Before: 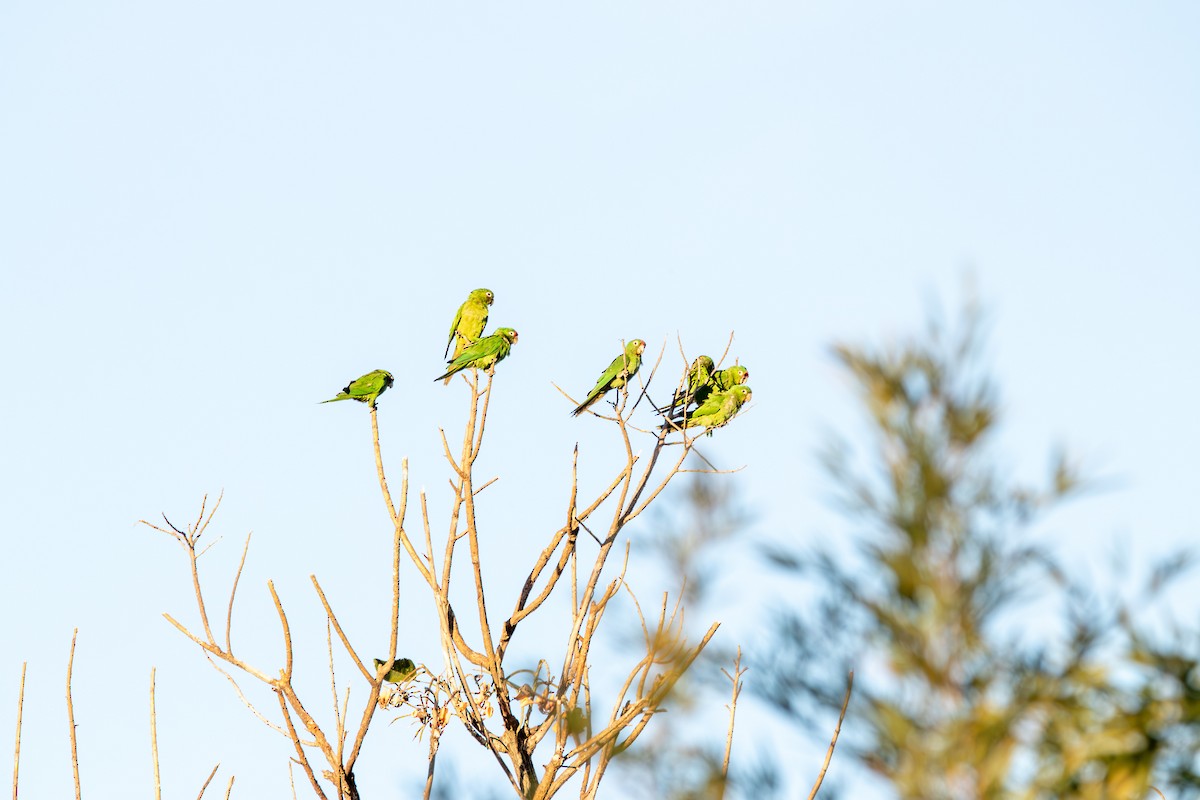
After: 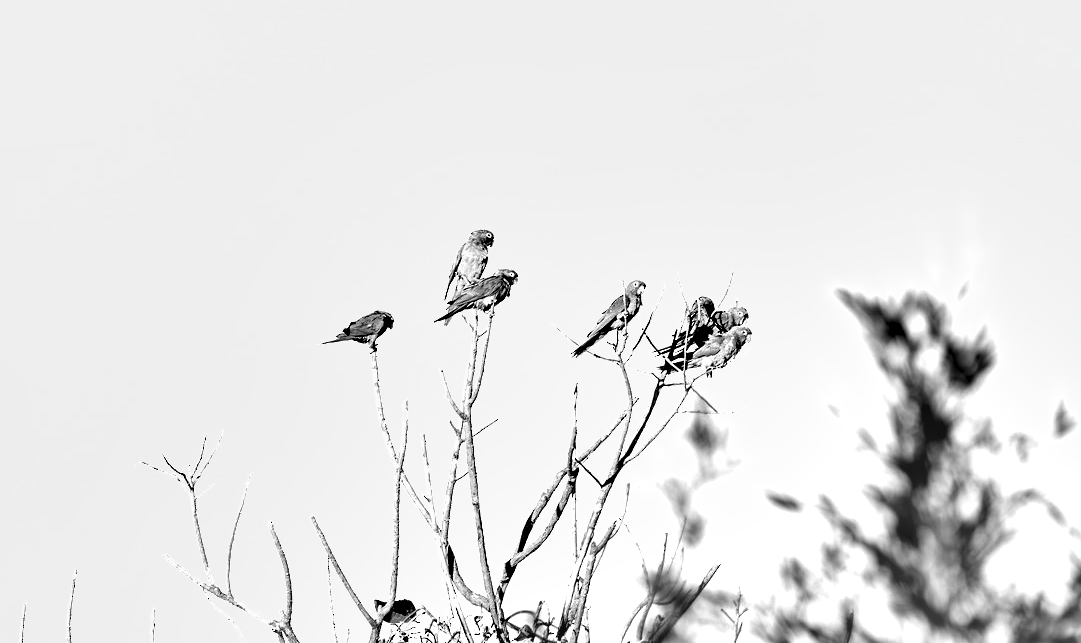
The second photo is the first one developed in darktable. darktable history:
shadows and highlights: low approximation 0.01, soften with gaussian
color calibration: output gray [0.28, 0.41, 0.31, 0], x 0.372, y 0.387, temperature 4285.65 K
color balance rgb: perceptual saturation grading › global saturation 4.481%, global vibrance 16.152%, saturation formula JzAzBz (2021)
crop: top 7.473%, right 9.864%, bottom 12.078%
tone equalizer: -8 EV -0.781 EV, -7 EV -0.704 EV, -6 EV -0.588 EV, -5 EV -0.382 EV, -3 EV 0.39 EV, -2 EV 0.6 EV, -1 EV 0.695 EV, +0 EV 0.745 EV
